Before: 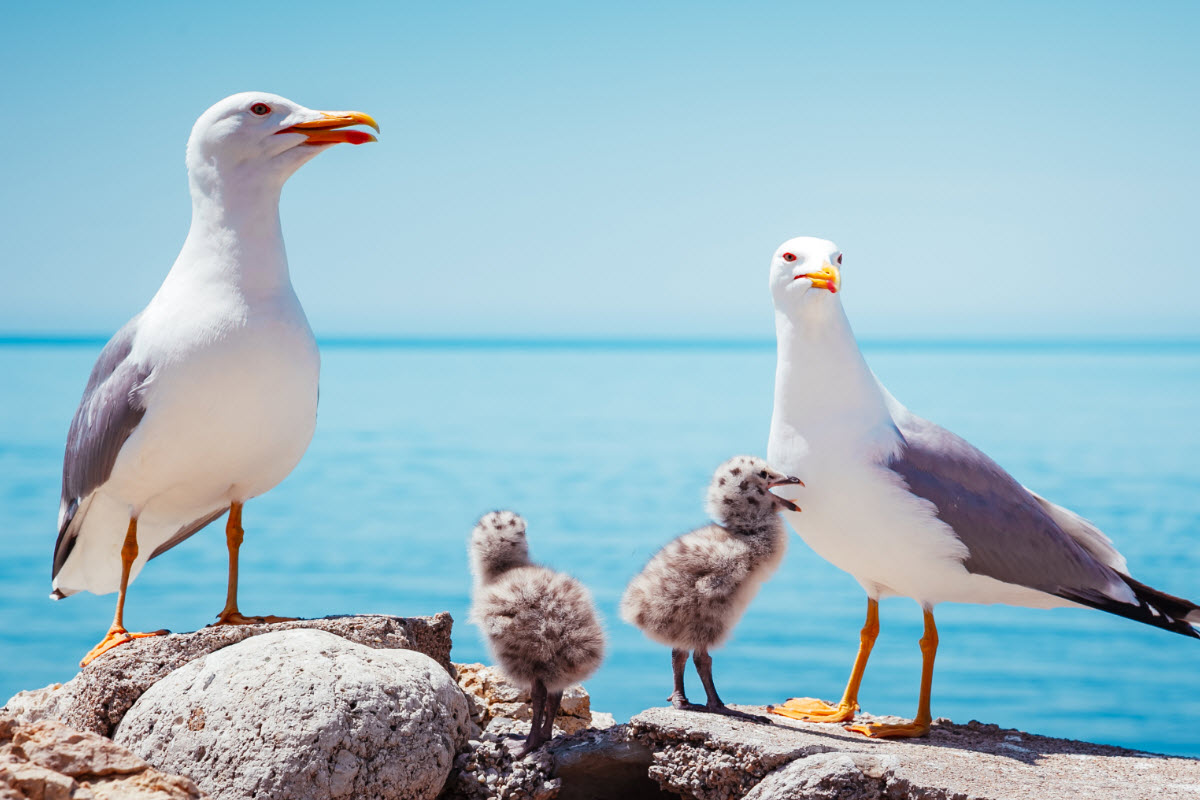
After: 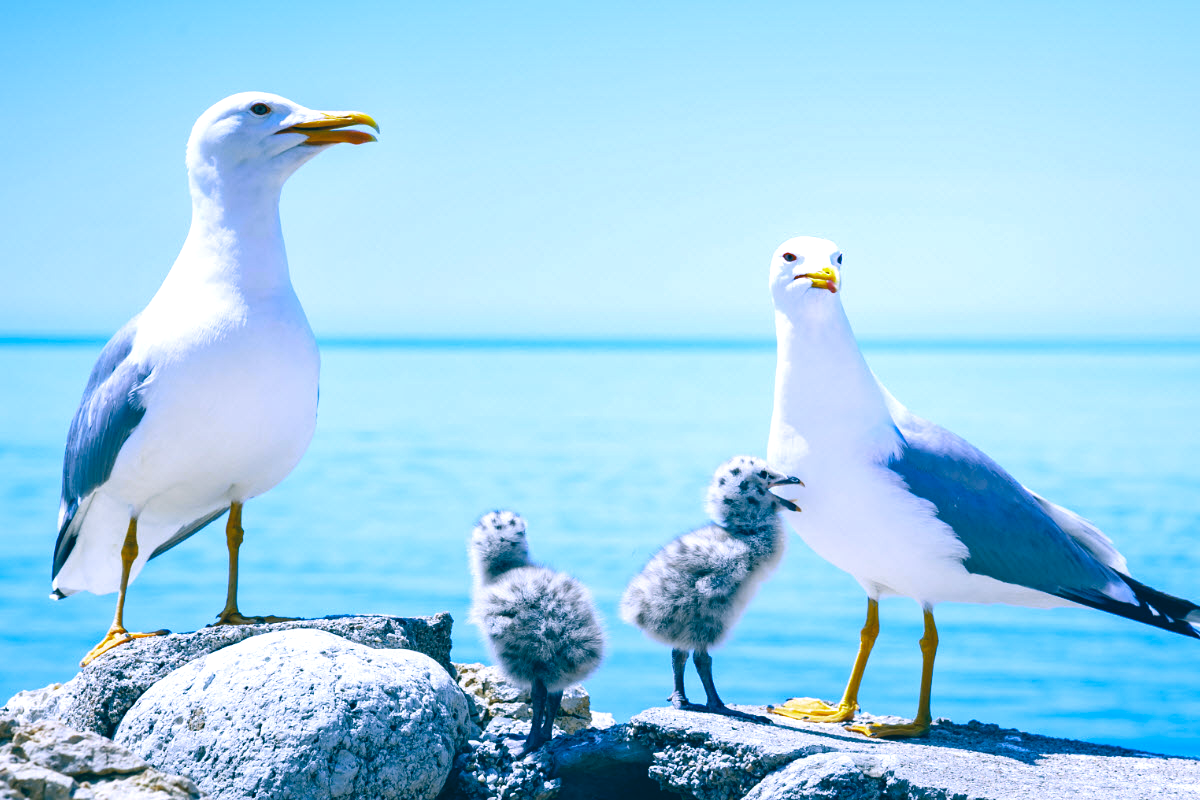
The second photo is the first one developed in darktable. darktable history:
rgb levels: preserve colors max RGB
shadows and highlights: radius 44.78, white point adjustment 6.64, compress 79.65%, highlights color adjustment 78.42%, soften with gaussian
white balance: red 0.98, blue 1.61
color correction: highlights a* -15.58, highlights b* 40, shadows a* -40, shadows b* -26.18
